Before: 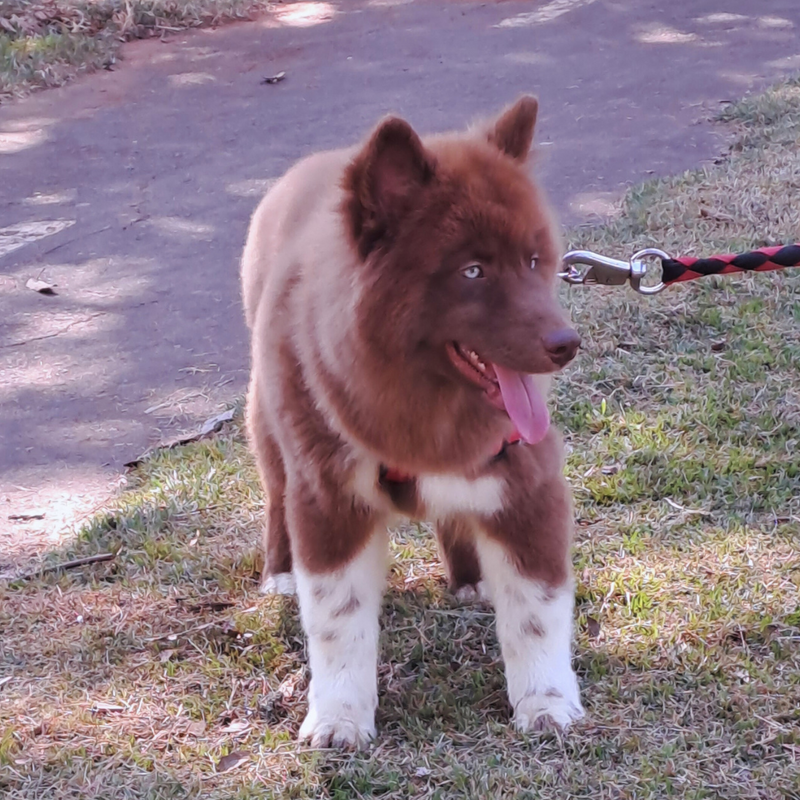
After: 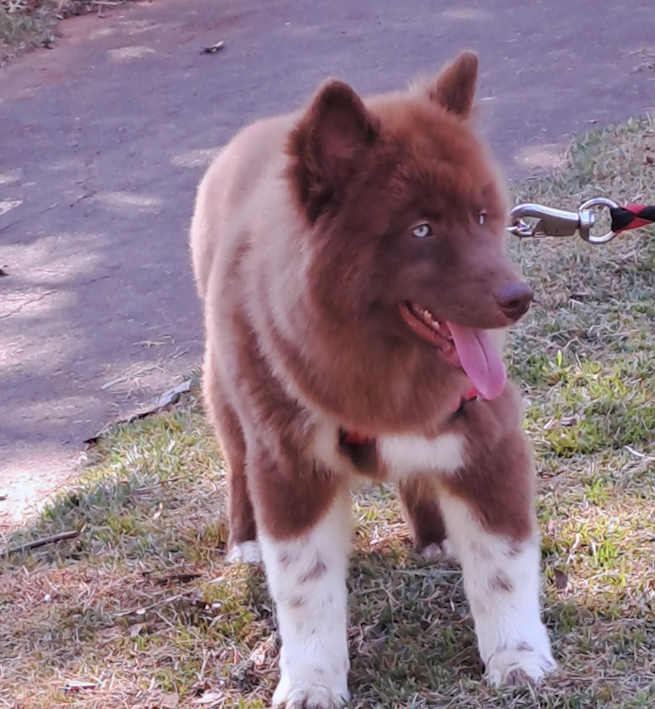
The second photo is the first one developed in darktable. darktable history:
crop and rotate: angle 1°, left 4.281%, top 0.642%, right 11.383%, bottom 2.486%
rotate and perspective: rotation -2°, crop left 0.022, crop right 0.978, crop top 0.049, crop bottom 0.951
